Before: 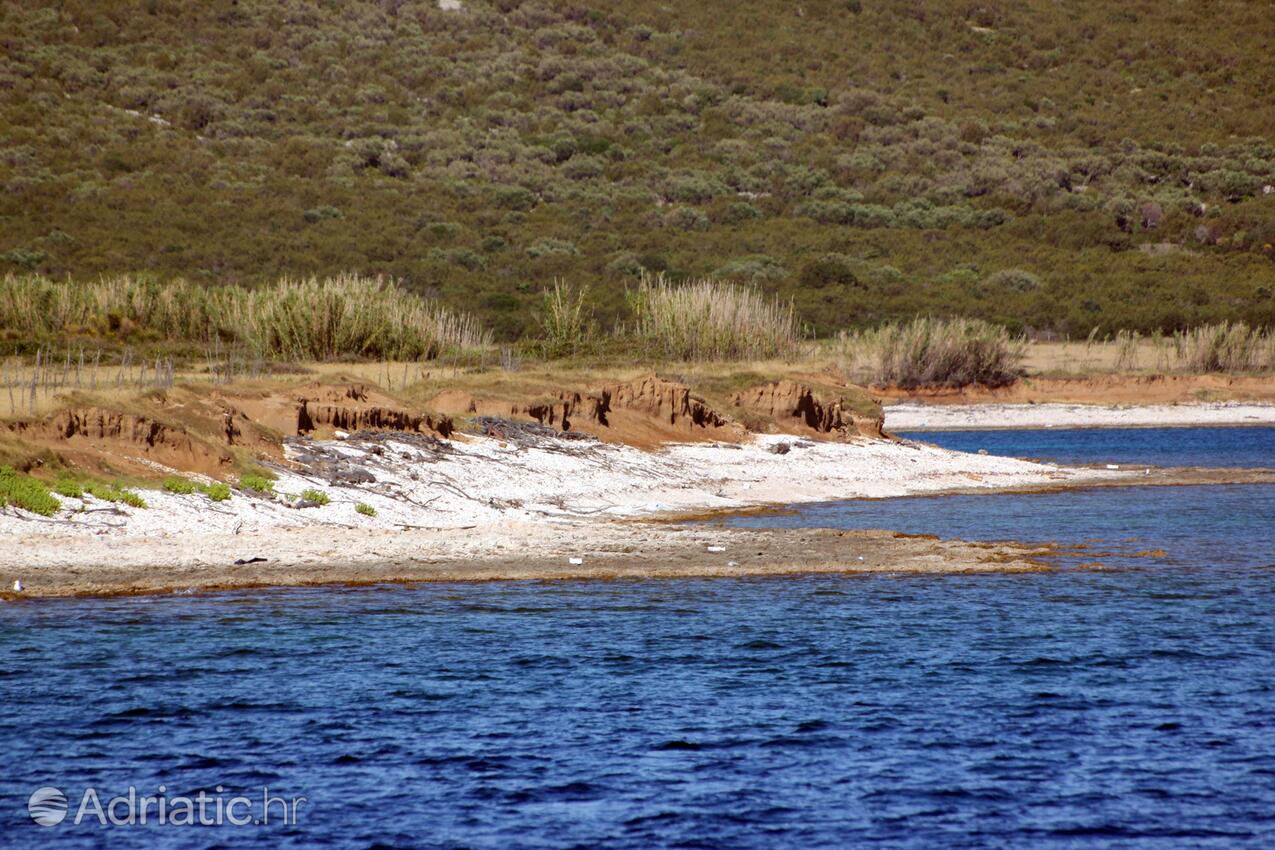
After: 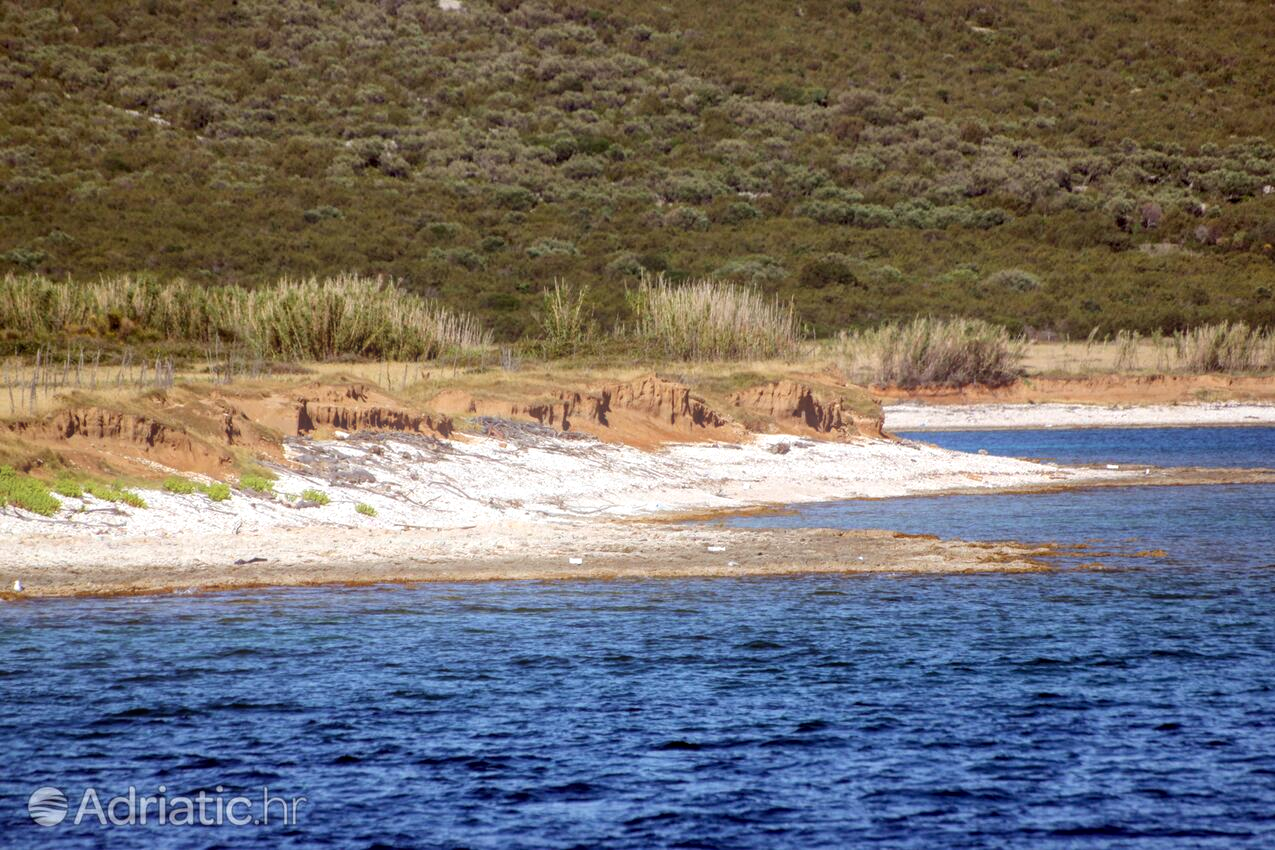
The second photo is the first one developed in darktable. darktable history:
bloom: threshold 82.5%, strength 16.25%
local contrast: on, module defaults
